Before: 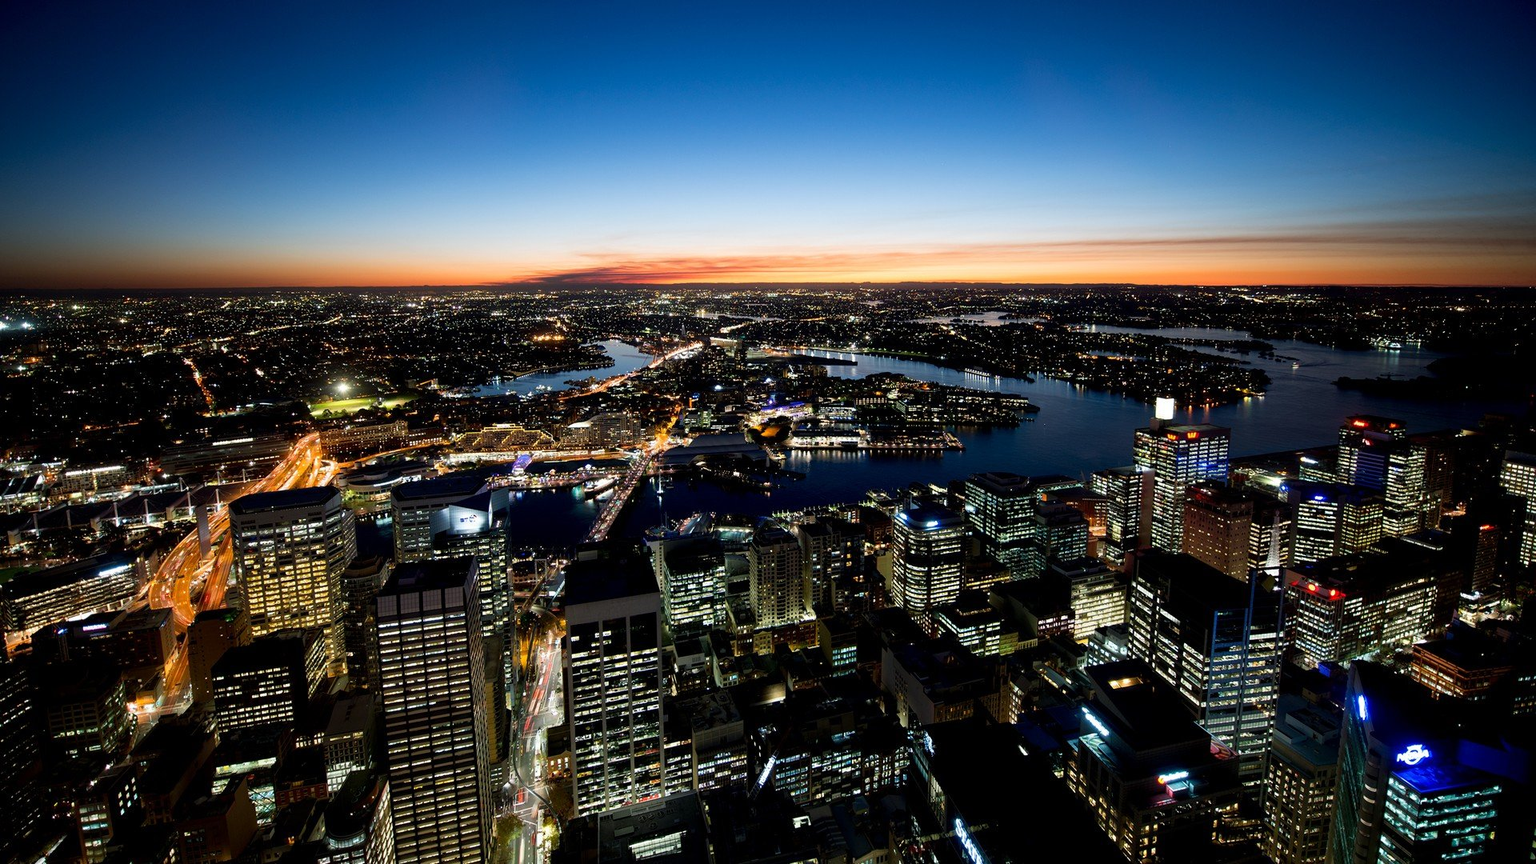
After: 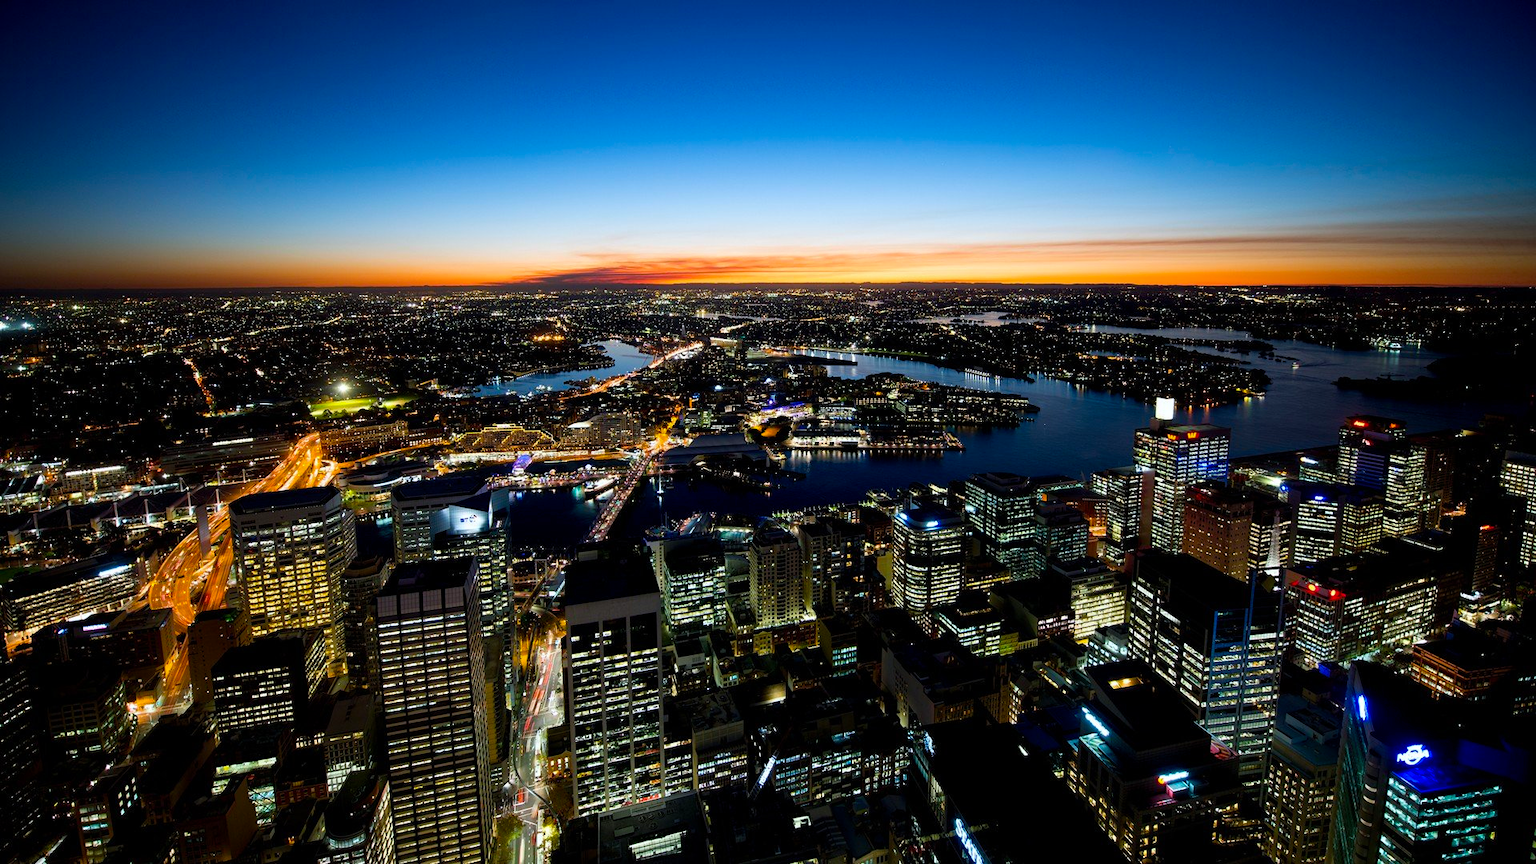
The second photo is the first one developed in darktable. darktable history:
white balance: red 0.986, blue 1.01
color balance rgb: perceptual saturation grading › global saturation 25%, global vibrance 20%
